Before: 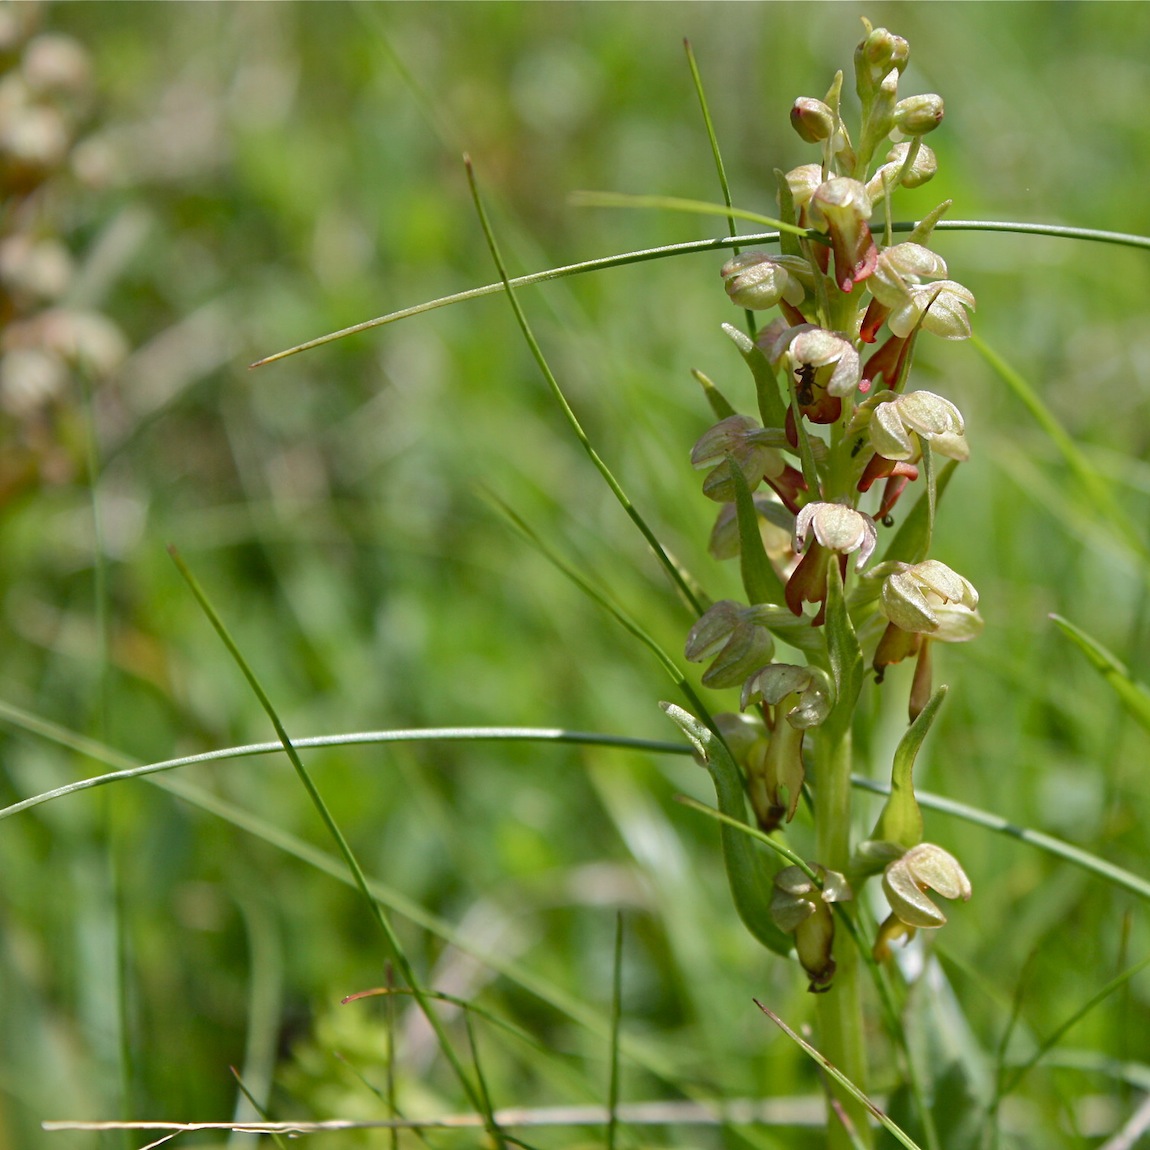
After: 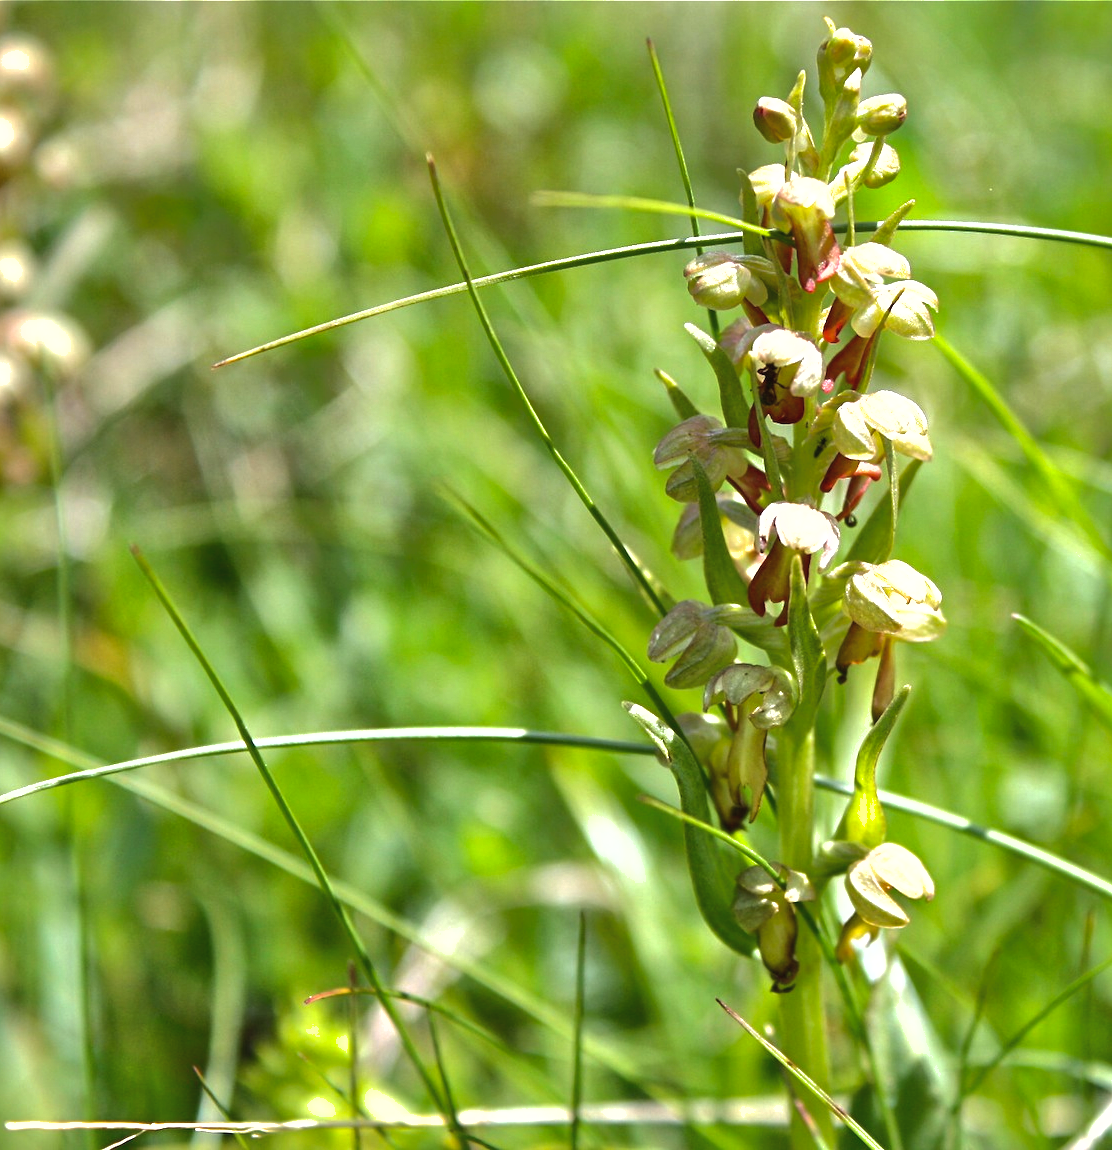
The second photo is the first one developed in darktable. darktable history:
shadows and highlights: shadows 40, highlights -60
exposure: black level correction -0.002, exposure 0.54 EV, compensate highlight preservation false
crop and rotate: left 3.238%
tone equalizer: -8 EV -0.75 EV, -7 EV -0.7 EV, -6 EV -0.6 EV, -5 EV -0.4 EV, -3 EV 0.4 EV, -2 EV 0.6 EV, -1 EV 0.7 EV, +0 EV 0.75 EV, edges refinement/feathering 500, mask exposure compensation -1.57 EV, preserve details no
